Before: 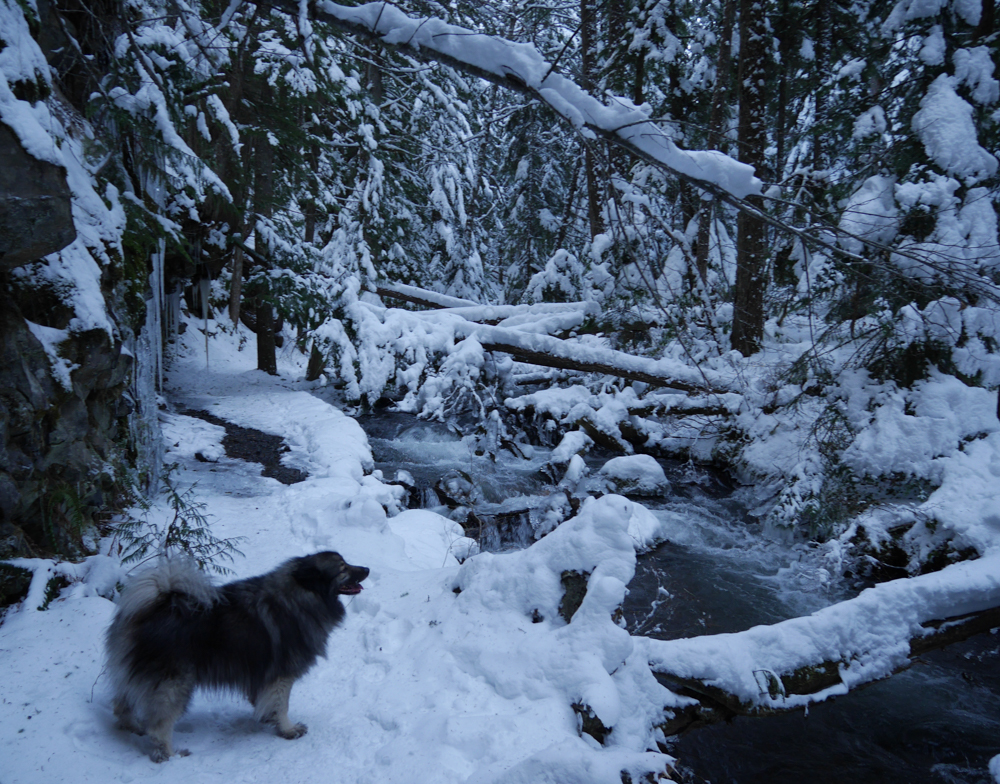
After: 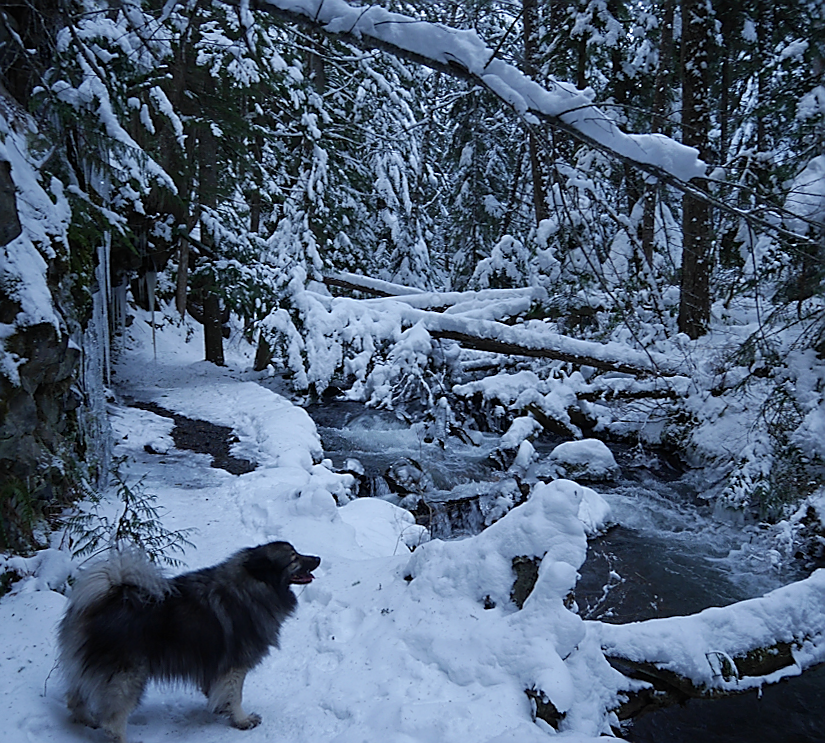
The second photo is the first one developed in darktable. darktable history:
sharpen: radius 1.4, amount 1.25, threshold 0.7
crop and rotate: angle 1°, left 4.281%, top 0.642%, right 11.383%, bottom 2.486%
